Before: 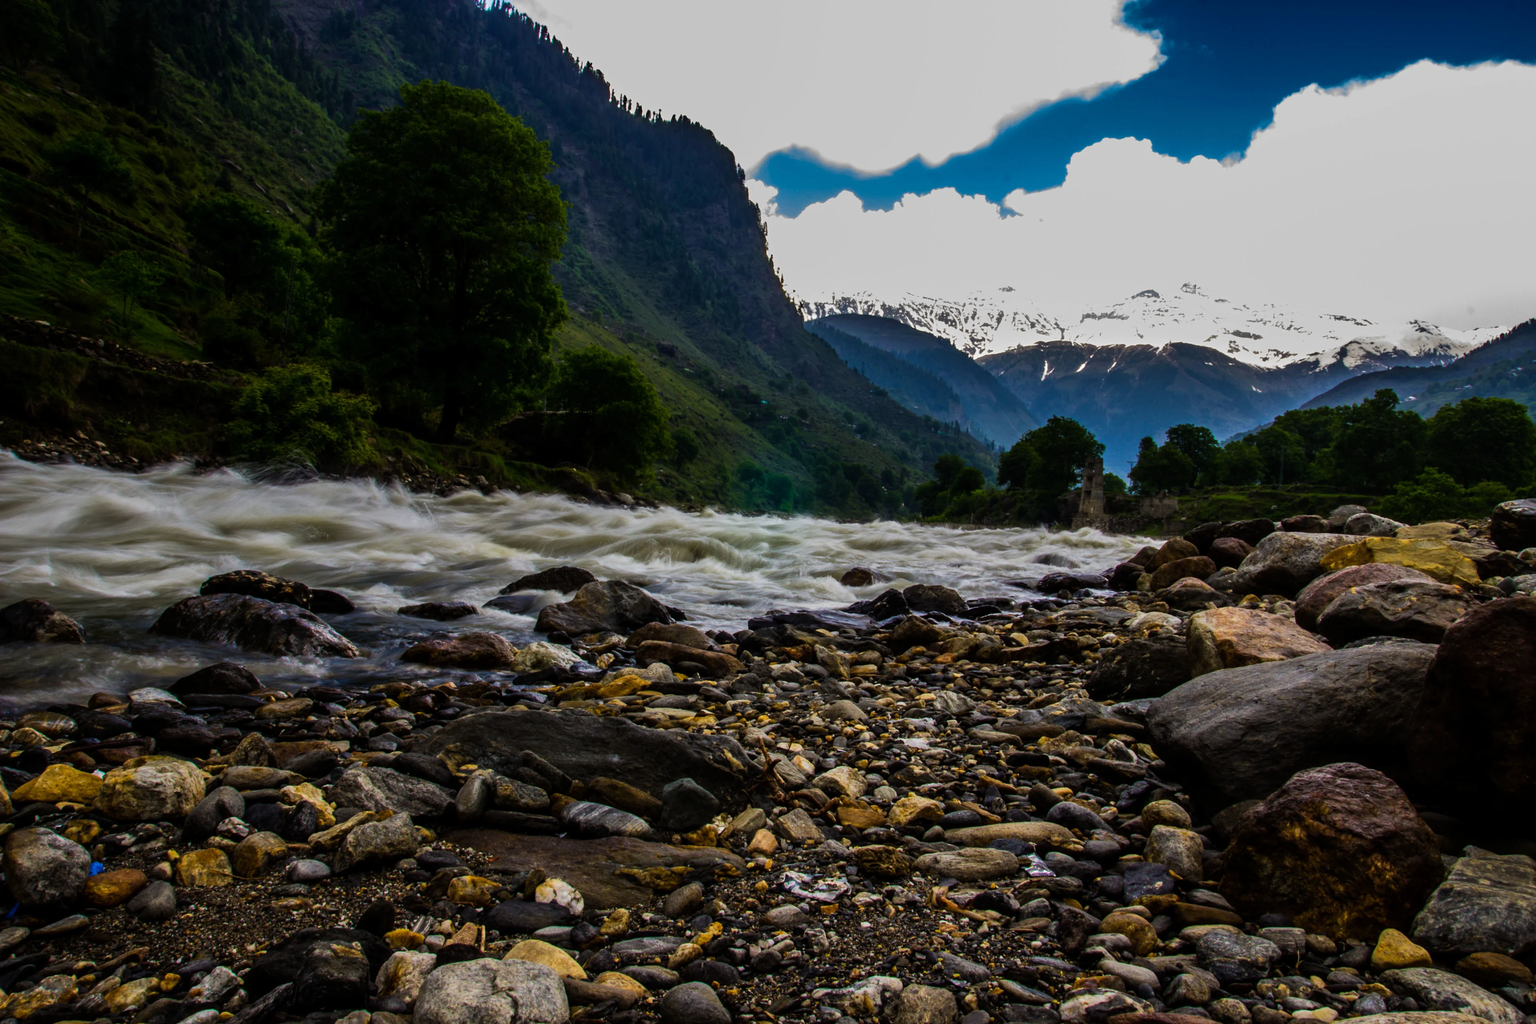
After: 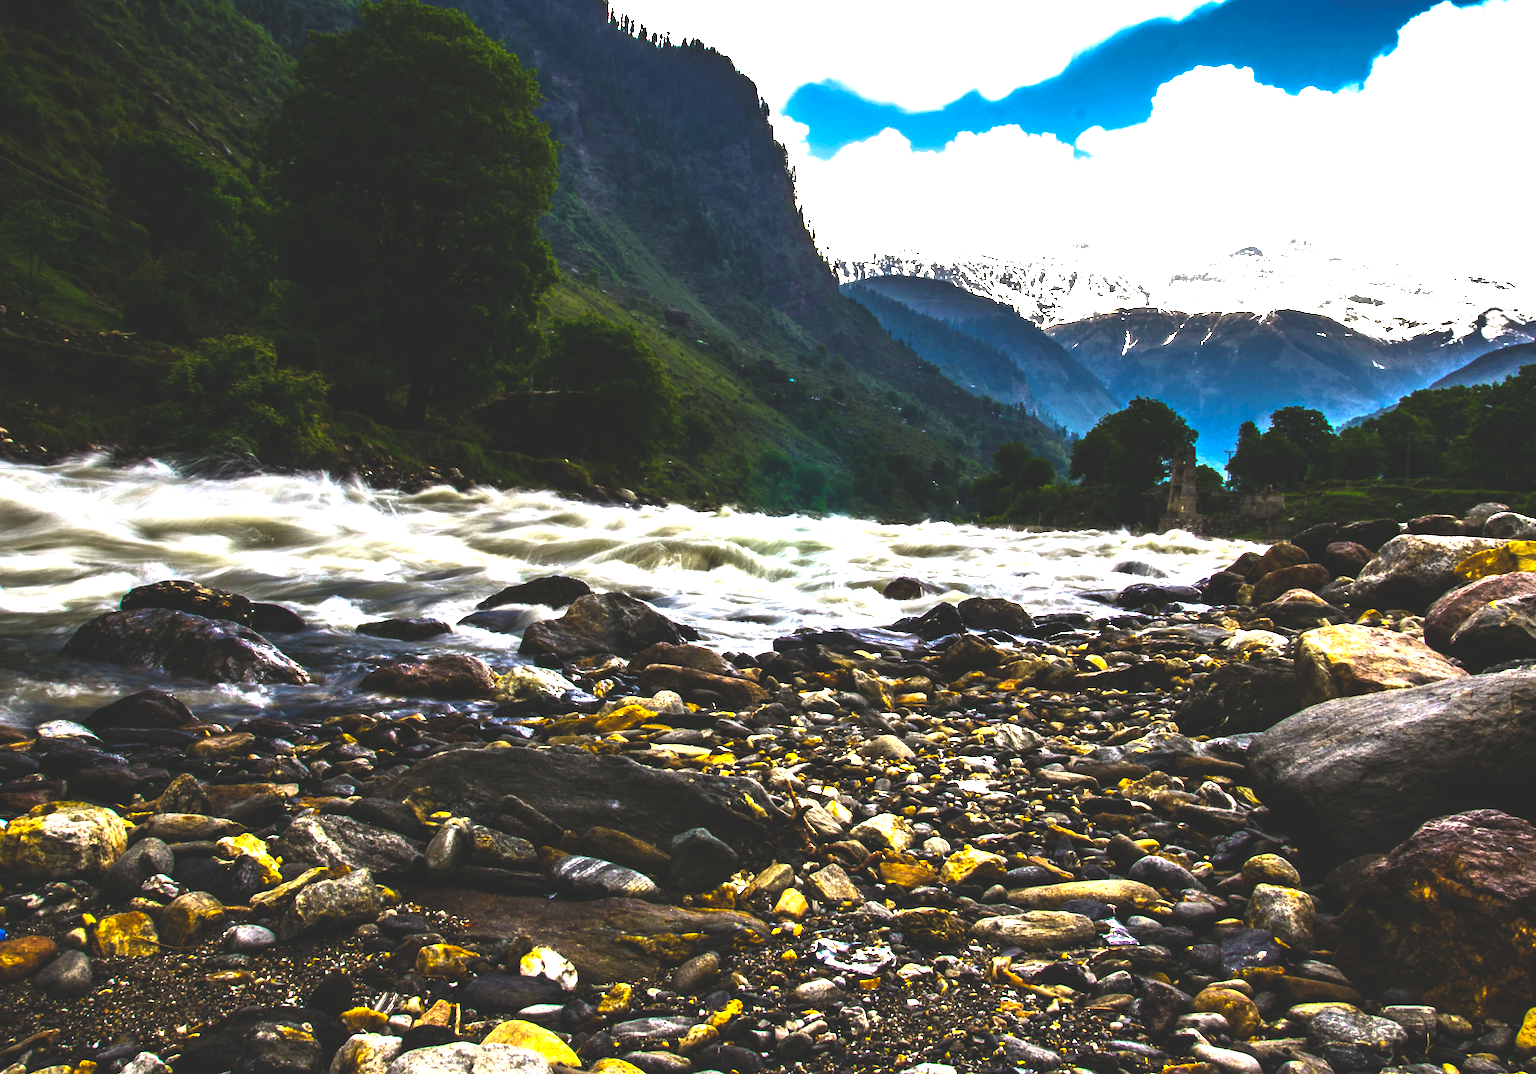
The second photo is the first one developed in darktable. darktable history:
color balance rgb: shadows lift › chroma 0.749%, shadows lift › hue 110.07°, highlights gain › chroma 0.192%, highlights gain › hue 330.25°, global offset › luminance 1.97%, perceptual saturation grading › global saturation 29.959%, perceptual brilliance grading › global brilliance 29.436%, perceptual brilliance grading › highlights 50.74%, perceptual brilliance grading › mid-tones 49.649%, perceptual brilliance grading › shadows -22.201%
crop: left 6.442%, top 8.1%, right 9.54%, bottom 3.733%
